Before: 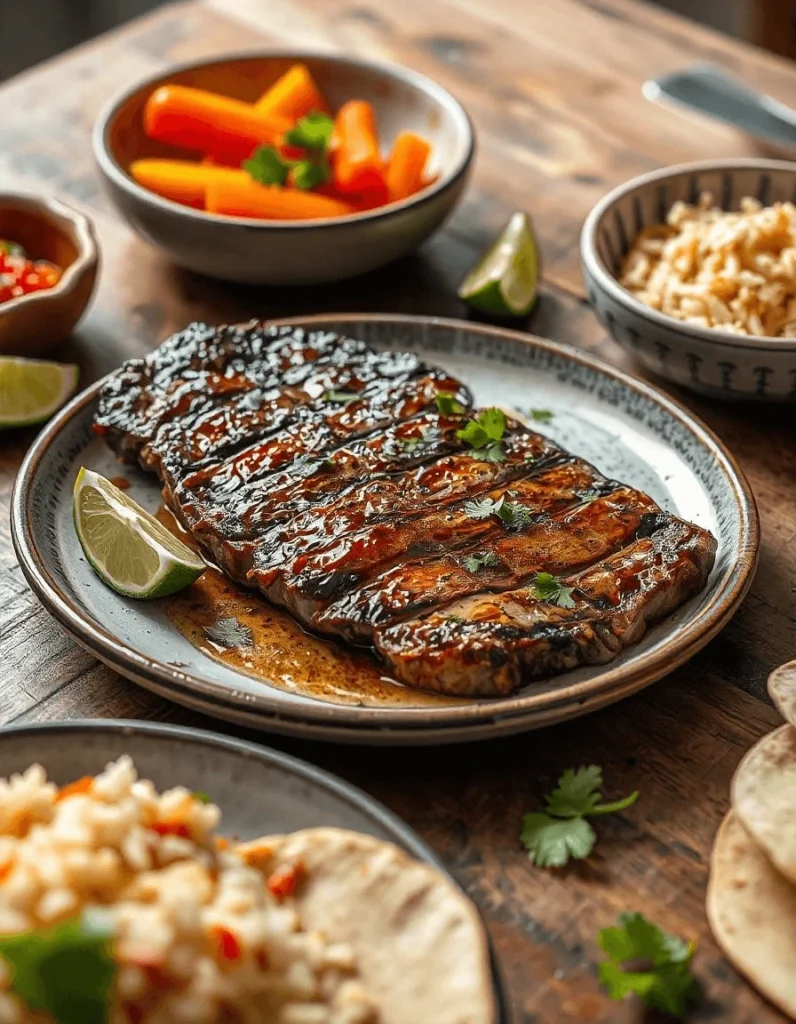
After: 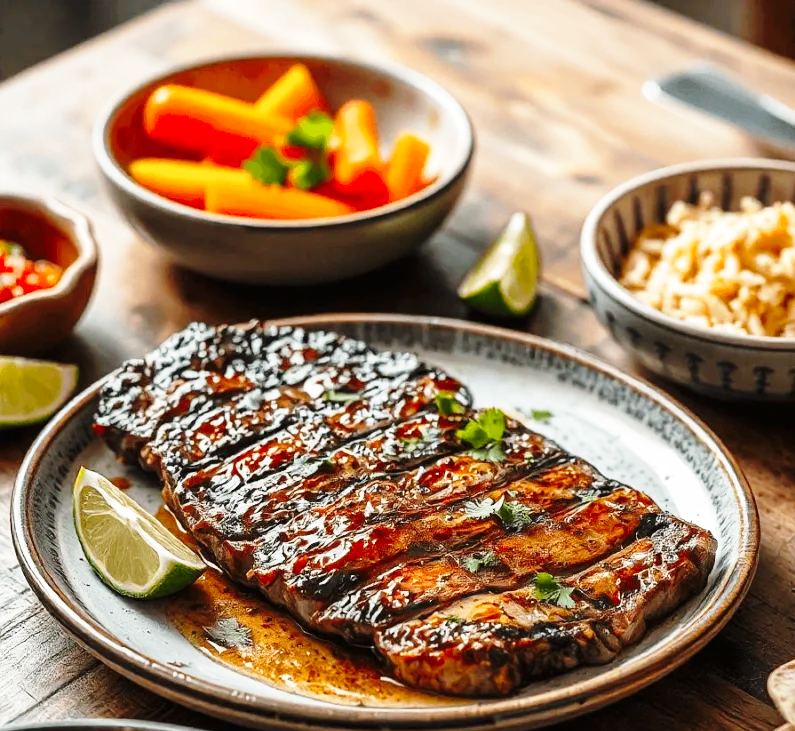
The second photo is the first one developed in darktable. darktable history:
crop: bottom 28.576%
base curve: curves: ch0 [(0, 0) (0.028, 0.03) (0.121, 0.232) (0.46, 0.748) (0.859, 0.968) (1, 1)], preserve colors none
